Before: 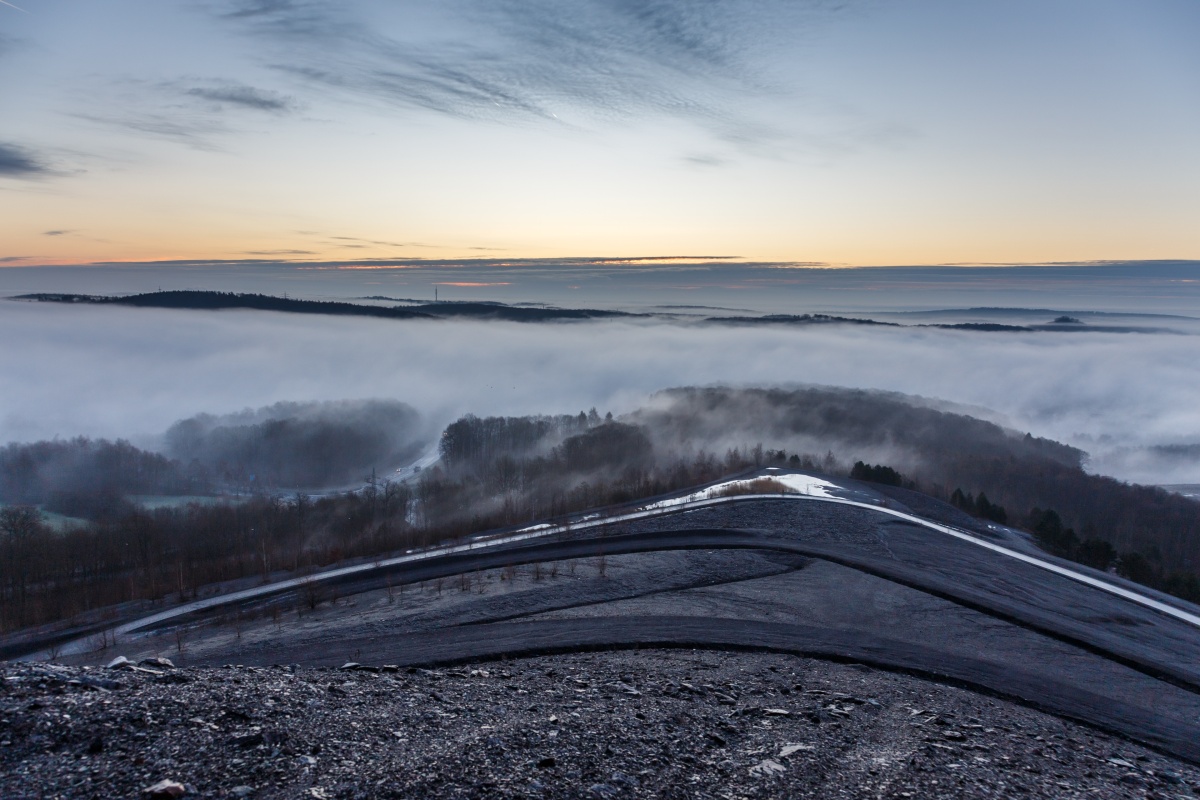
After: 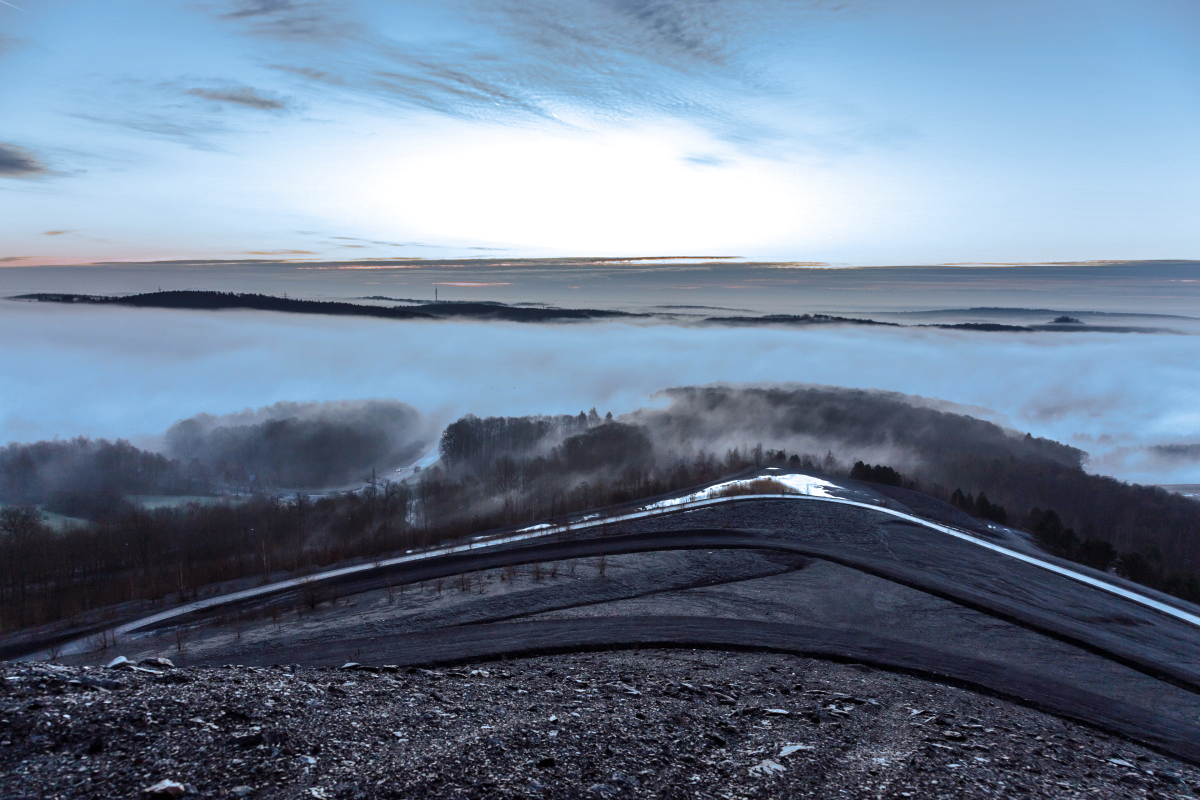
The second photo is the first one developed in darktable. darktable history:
tone equalizer: -8 EV -0.417 EV, -7 EV -0.389 EV, -6 EV -0.333 EV, -5 EV -0.222 EV, -3 EV 0.222 EV, -2 EV 0.333 EV, -1 EV 0.389 EV, +0 EV 0.417 EV, edges refinement/feathering 500, mask exposure compensation -1.57 EV, preserve details no
split-toning: shadows › hue 351.18°, shadows › saturation 0.86, highlights › hue 218.82°, highlights › saturation 0.73, balance -19.167
